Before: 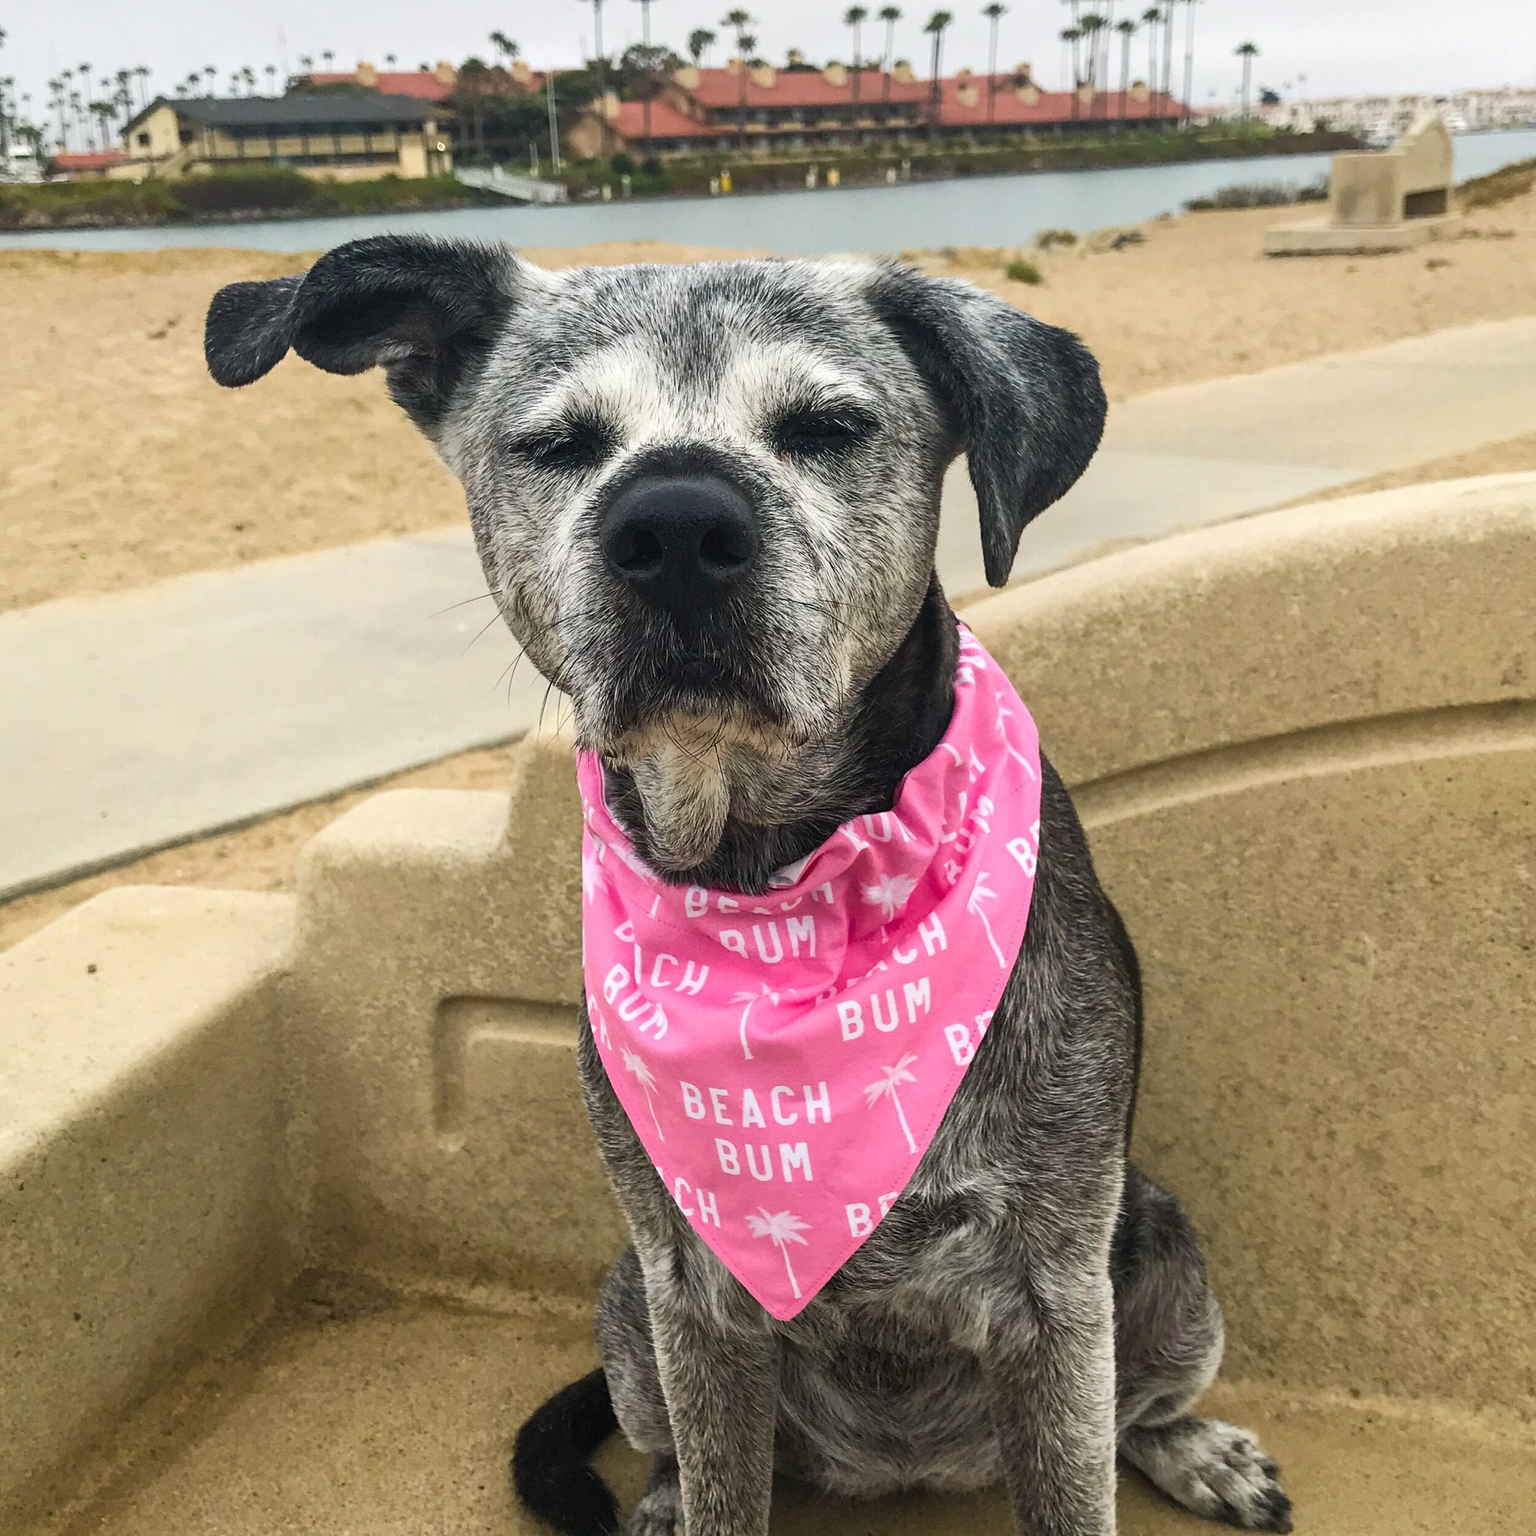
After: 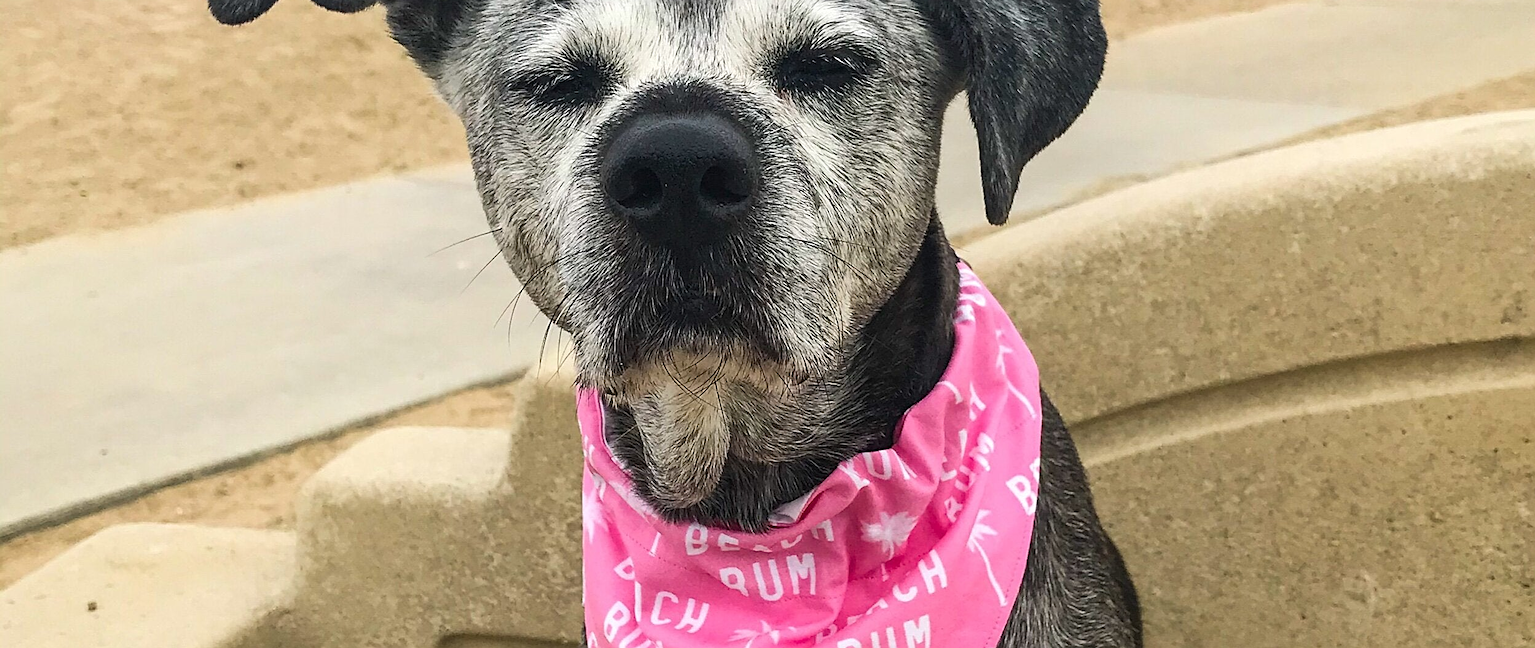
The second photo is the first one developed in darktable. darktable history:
crop and rotate: top 23.633%, bottom 34.147%
sharpen: on, module defaults
